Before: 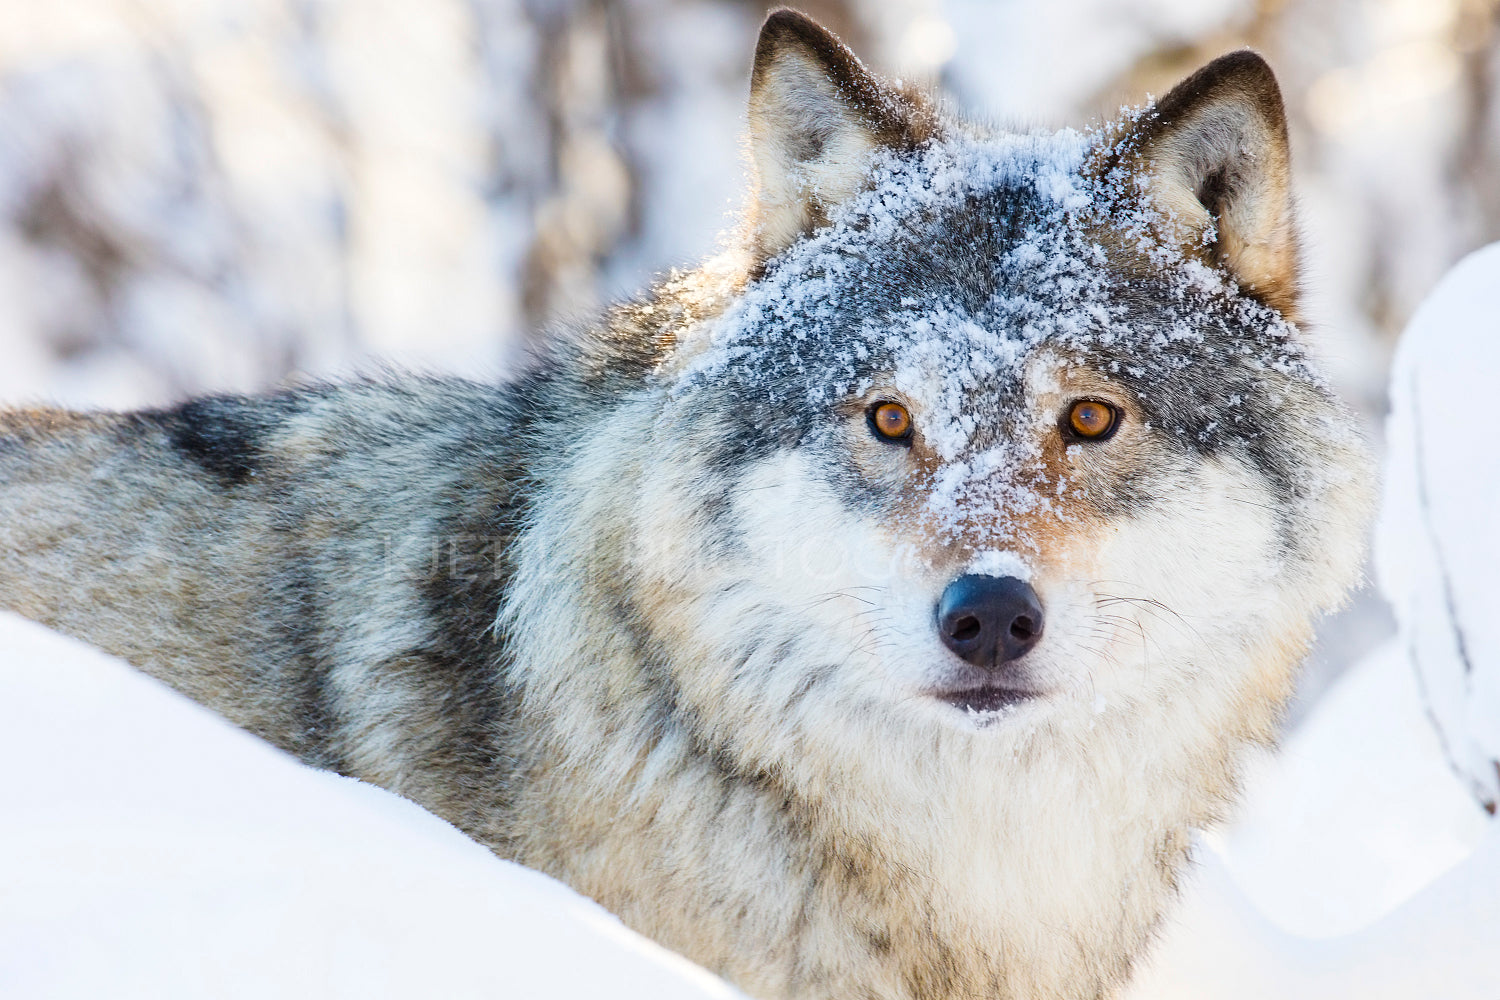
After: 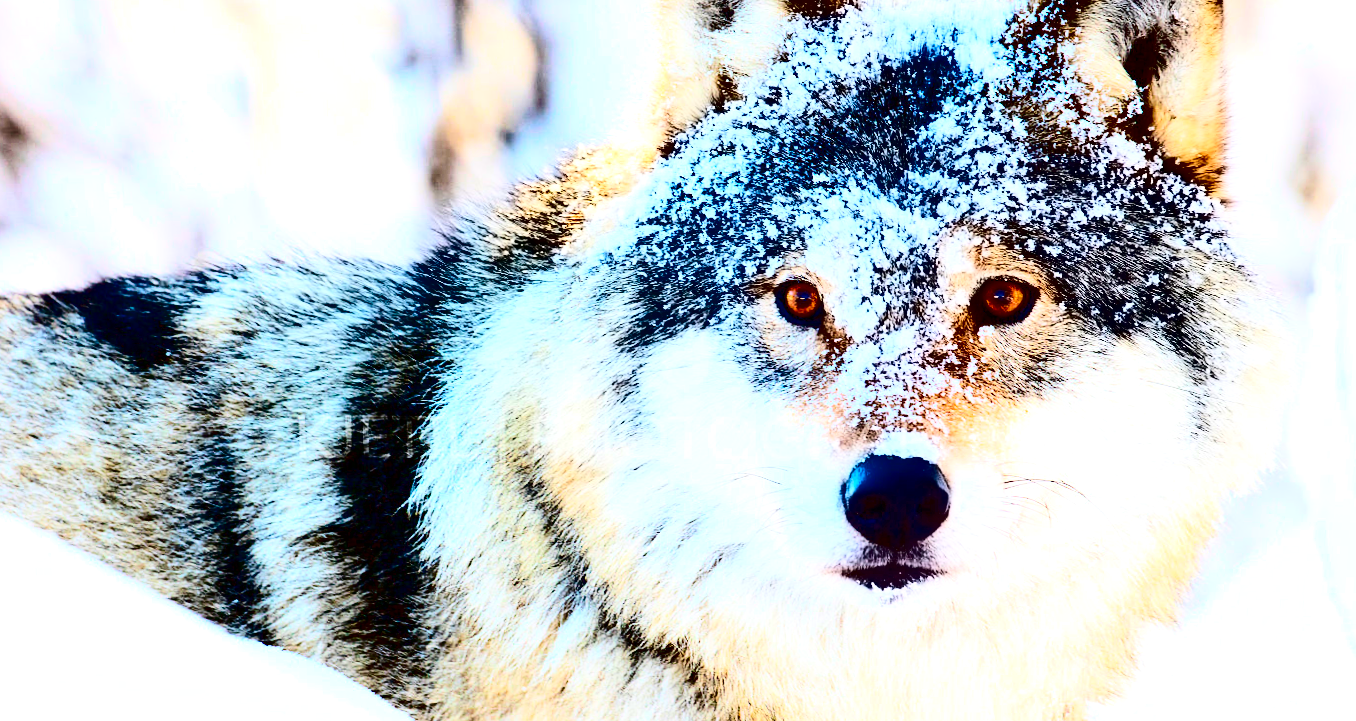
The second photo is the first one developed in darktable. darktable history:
rotate and perspective: rotation 0.074°, lens shift (vertical) 0.096, lens shift (horizontal) -0.041, crop left 0.043, crop right 0.952, crop top 0.024, crop bottom 0.979
crop and rotate: left 2.991%, top 13.302%, right 1.981%, bottom 12.636%
exposure: black level correction 0, exposure 0.5 EV, compensate highlight preservation false
contrast brightness saturation: contrast 0.77, brightness -1, saturation 1
